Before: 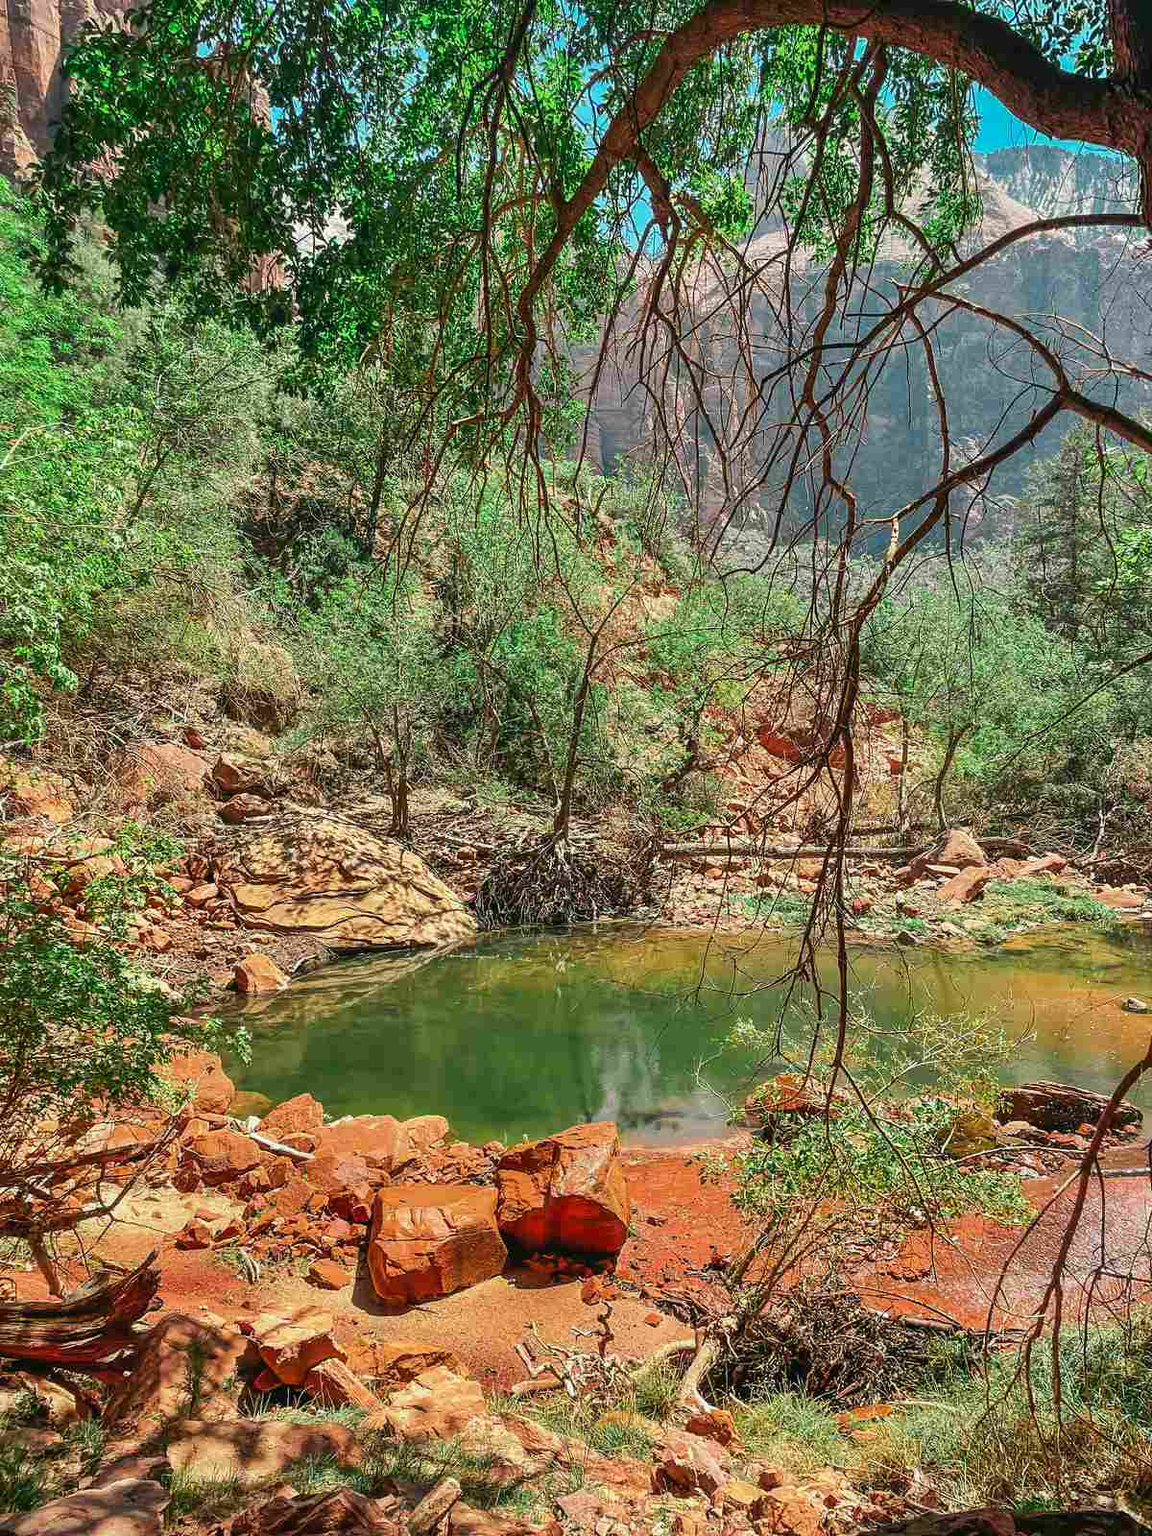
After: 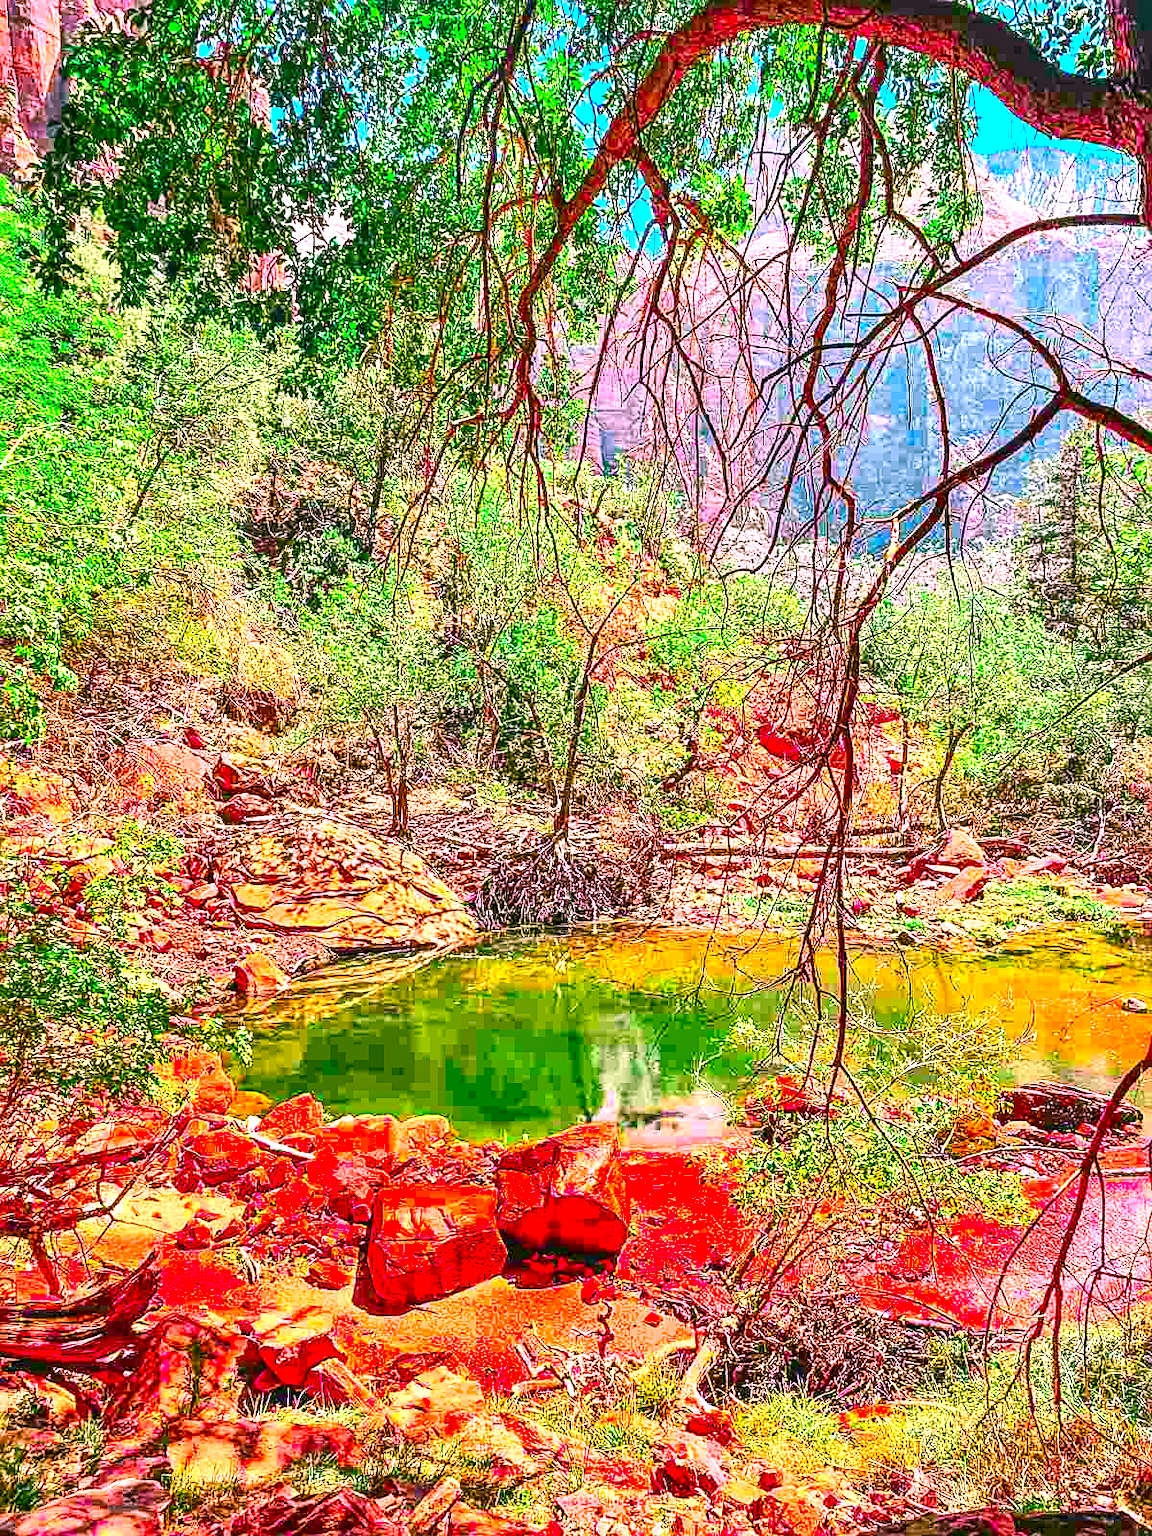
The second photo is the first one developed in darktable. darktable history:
sharpen: radius 2.756
shadows and highlights: highlights color adjustment 89.49%, soften with gaussian
contrast brightness saturation: contrast 0.235, brightness 0.111, saturation 0.291
local contrast: detail 139%
exposure: black level correction 0, exposure 1.2 EV, compensate highlight preservation false
color correction: highlights a* 19.44, highlights b* -11.57, saturation 1.64
